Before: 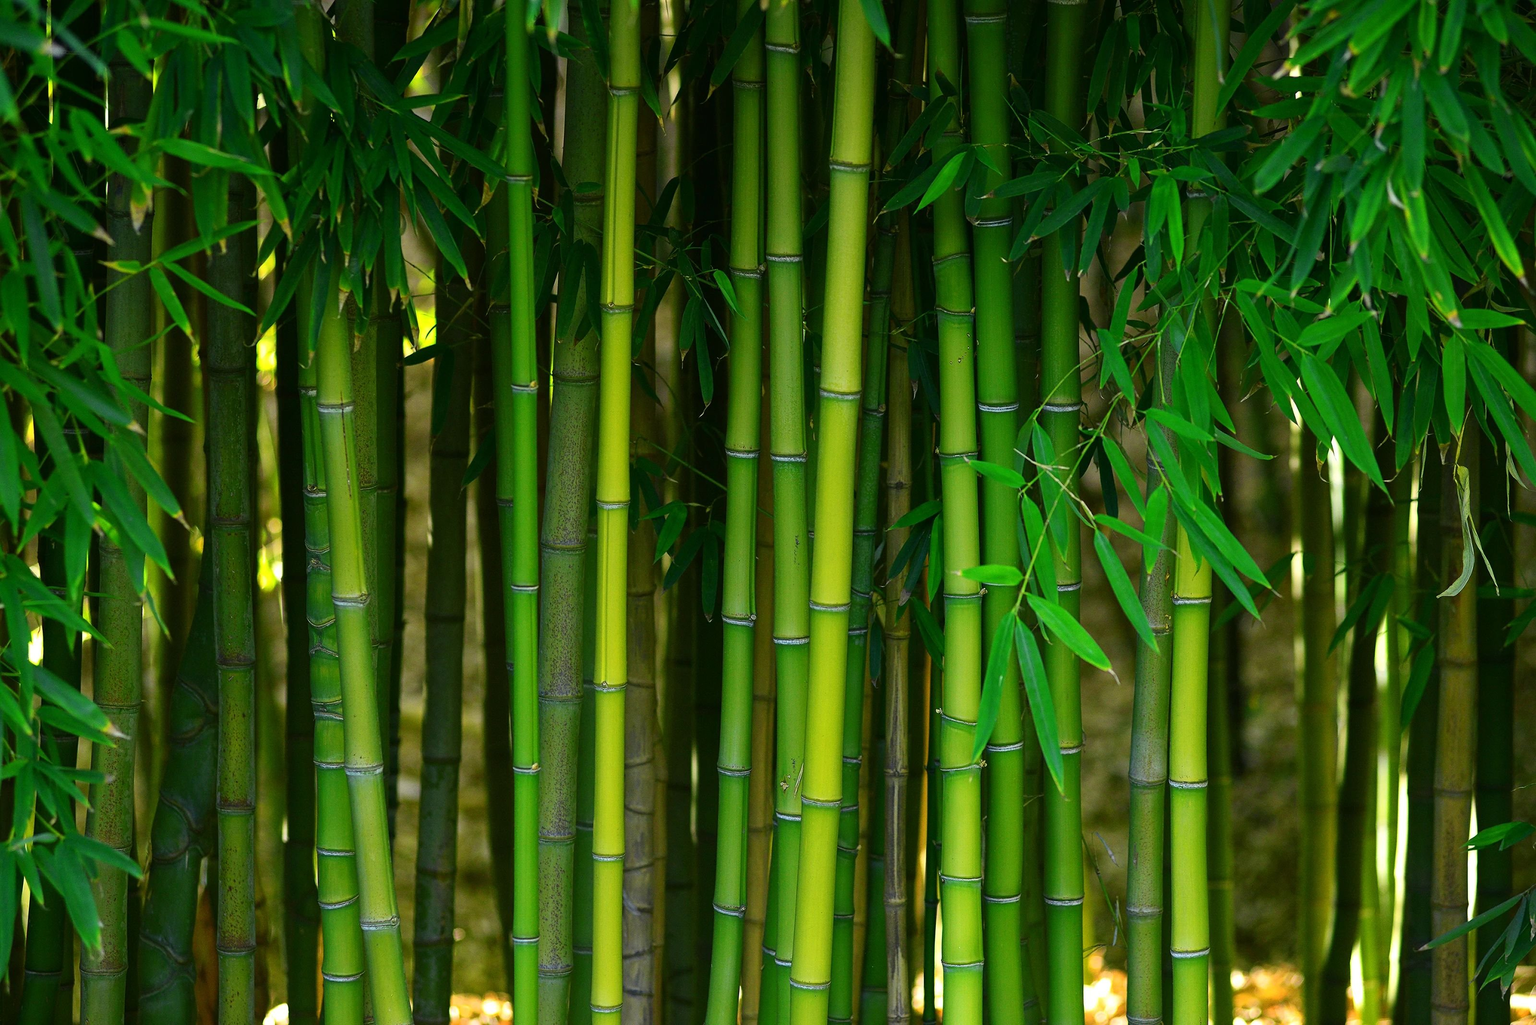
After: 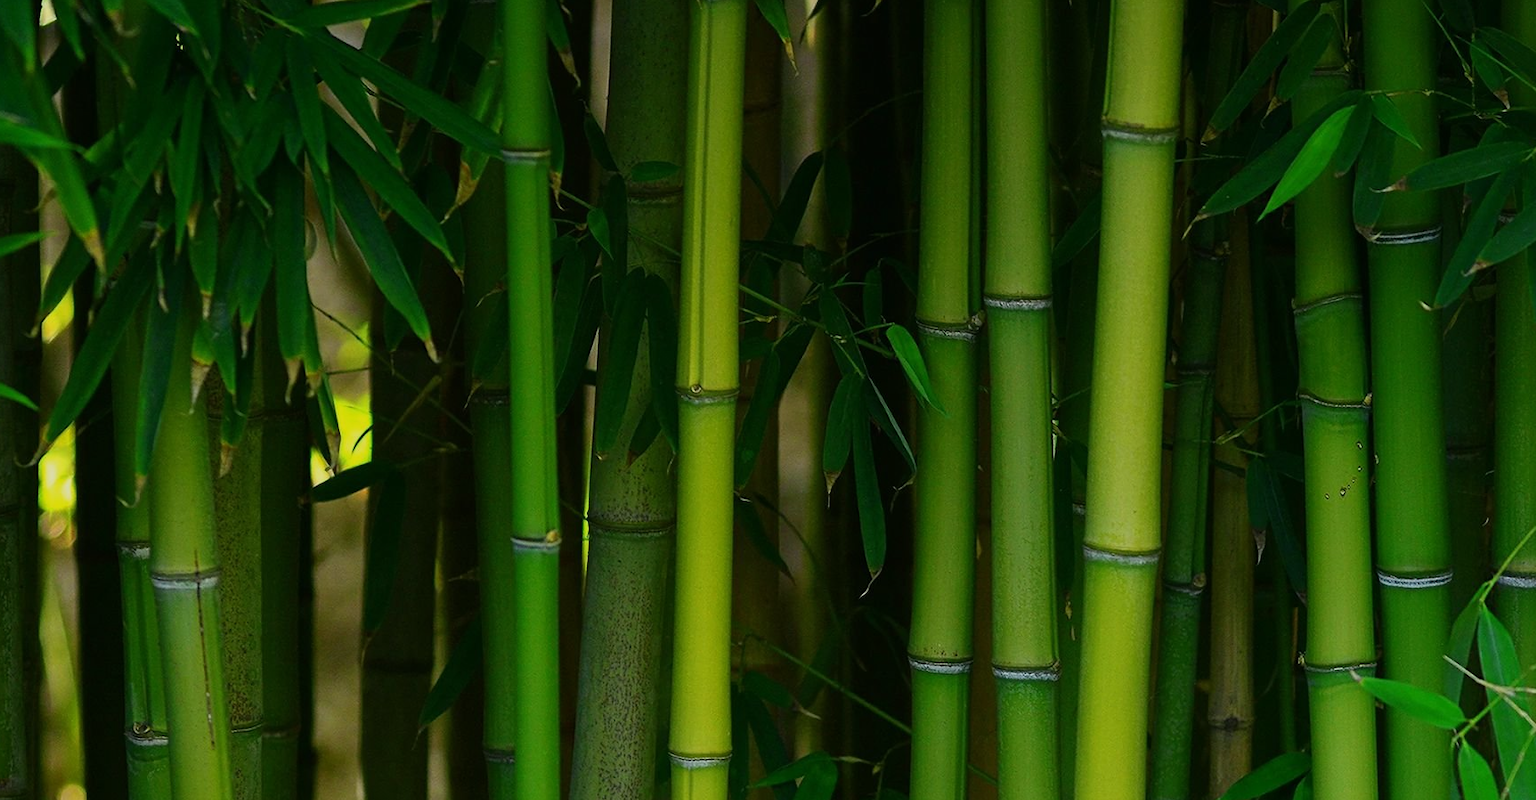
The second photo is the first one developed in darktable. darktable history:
exposure: exposure -0.488 EV, compensate highlight preservation false
crop: left 15.357%, top 9.303%, right 30.712%, bottom 48.571%
